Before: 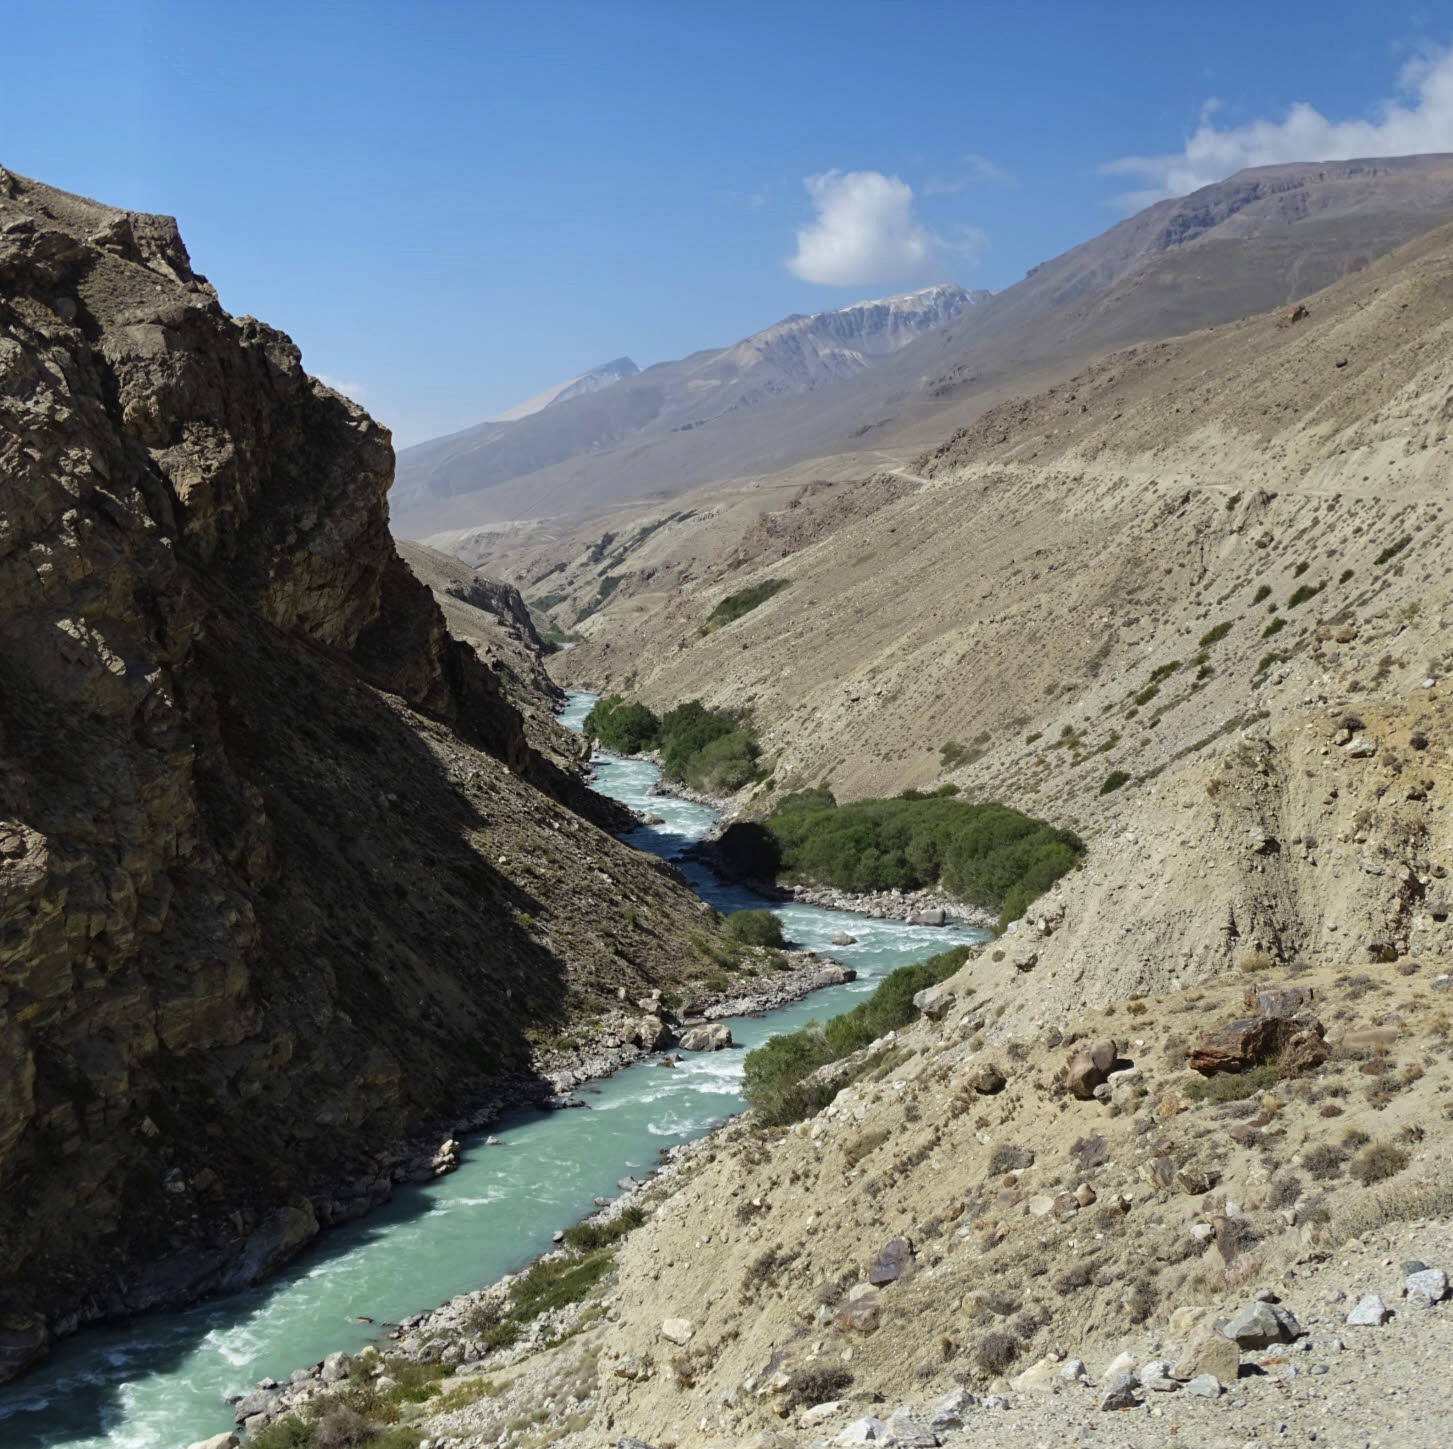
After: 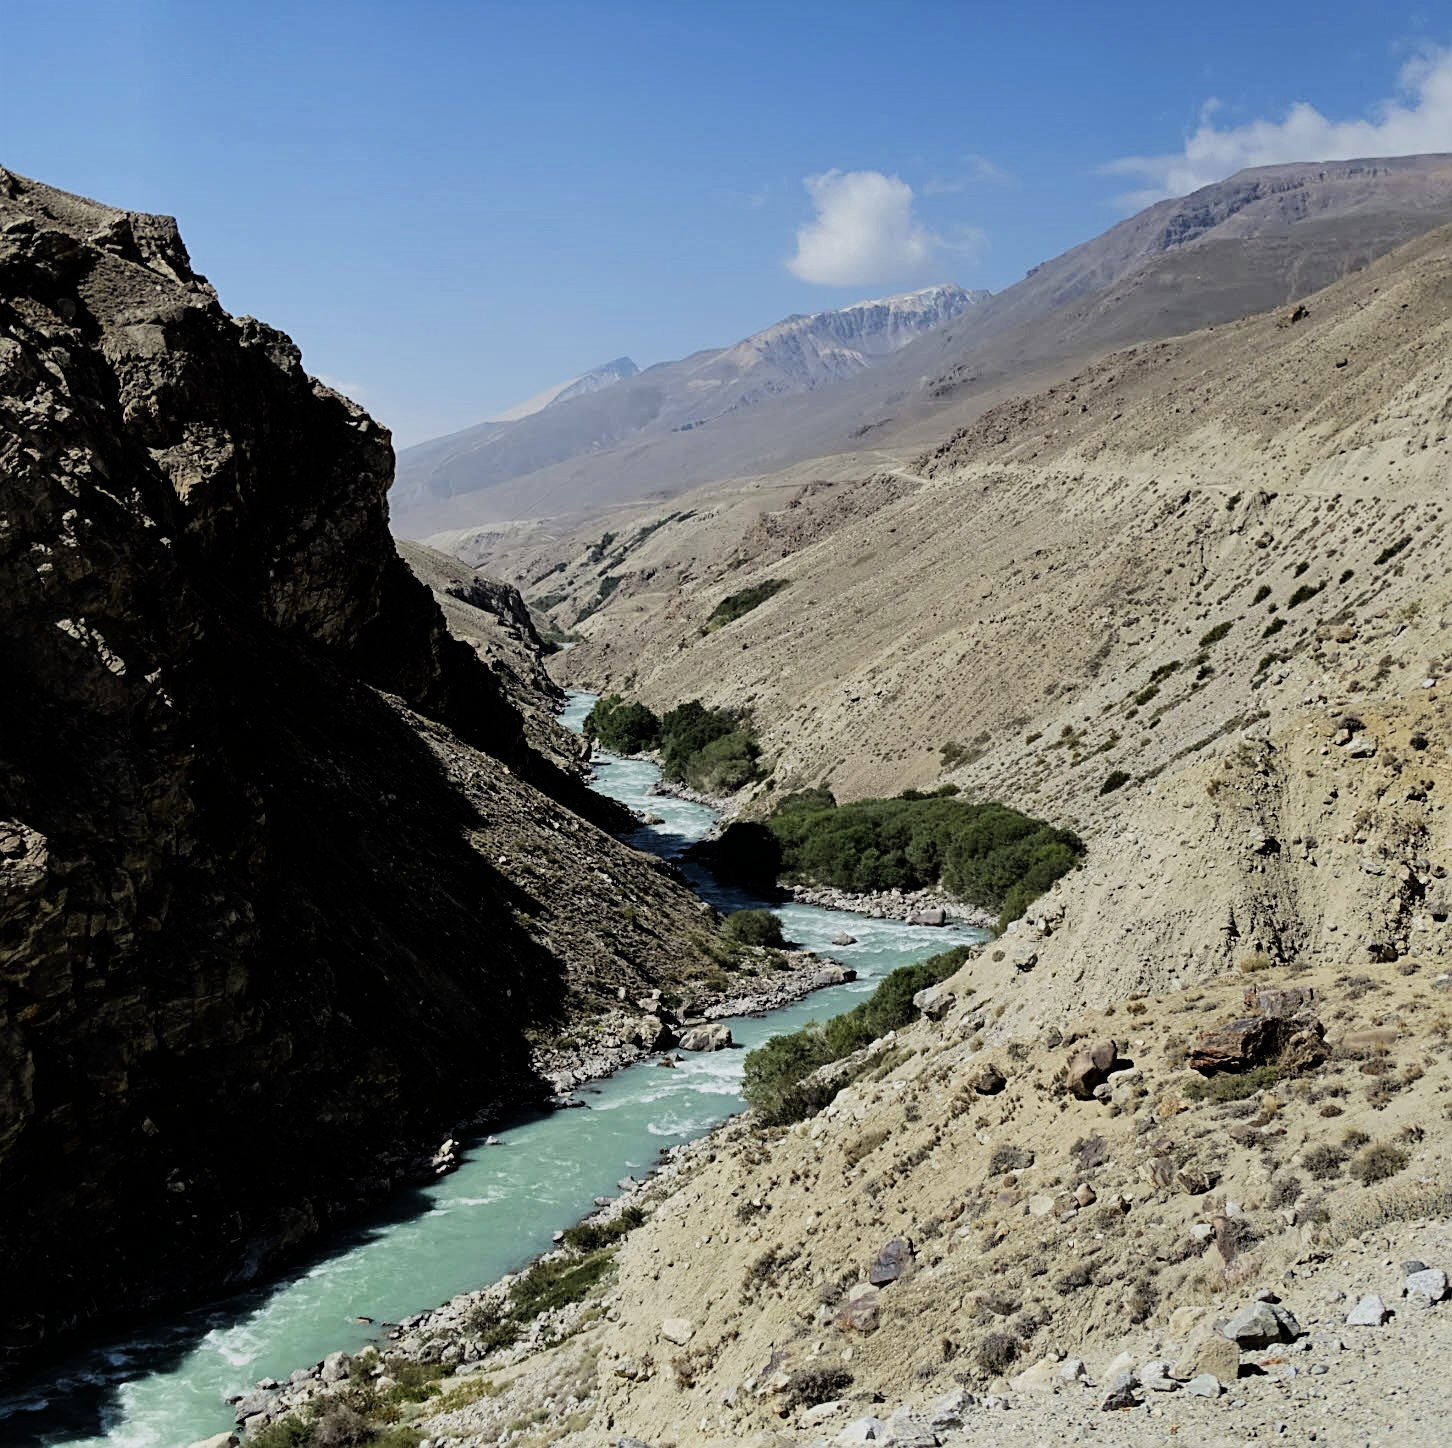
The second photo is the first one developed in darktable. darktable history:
sharpen: on, module defaults
filmic rgb: black relative exposure -5 EV, hardness 2.88, contrast 1.3
